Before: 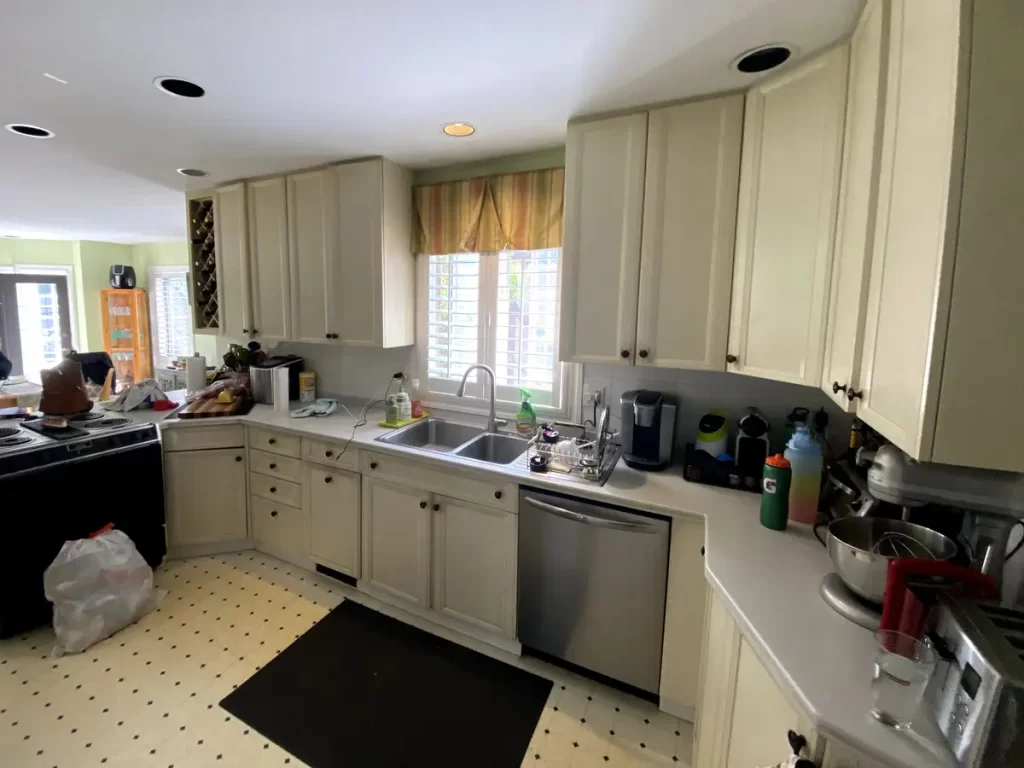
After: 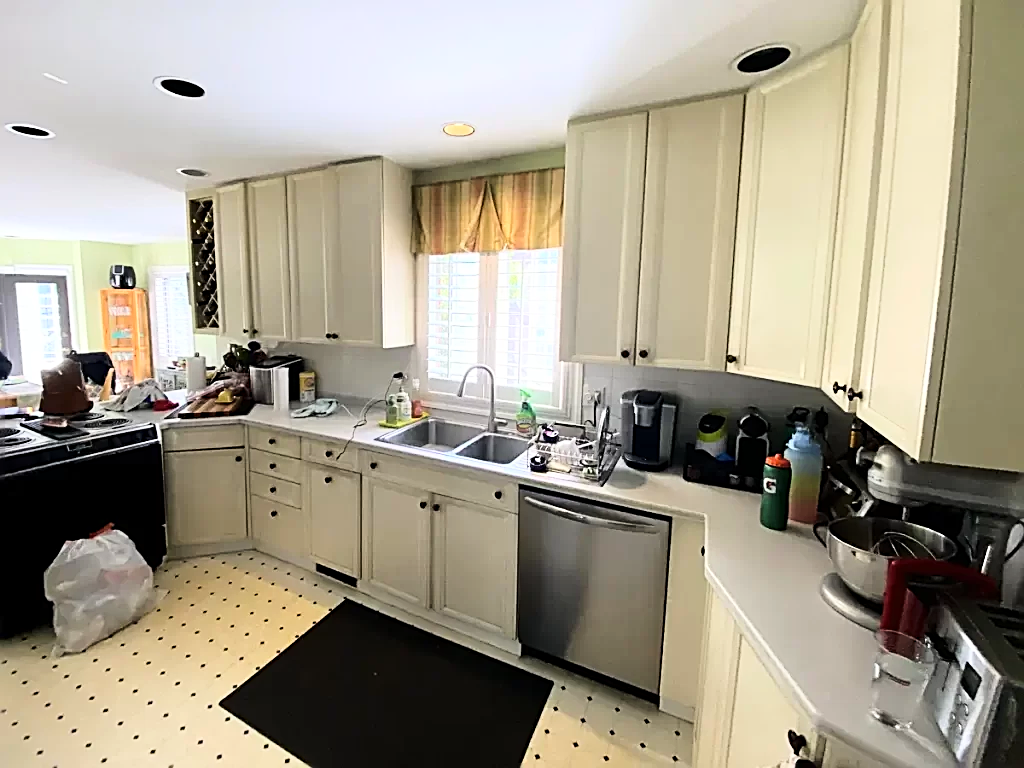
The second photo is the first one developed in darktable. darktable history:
base curve: curves: ch0 [(0, 0) (0.028, 0.03) (0.121, 0.232) (0.46, 0.748) (0.859, 0.968) (1, 1)]
sharpen: amount 1
